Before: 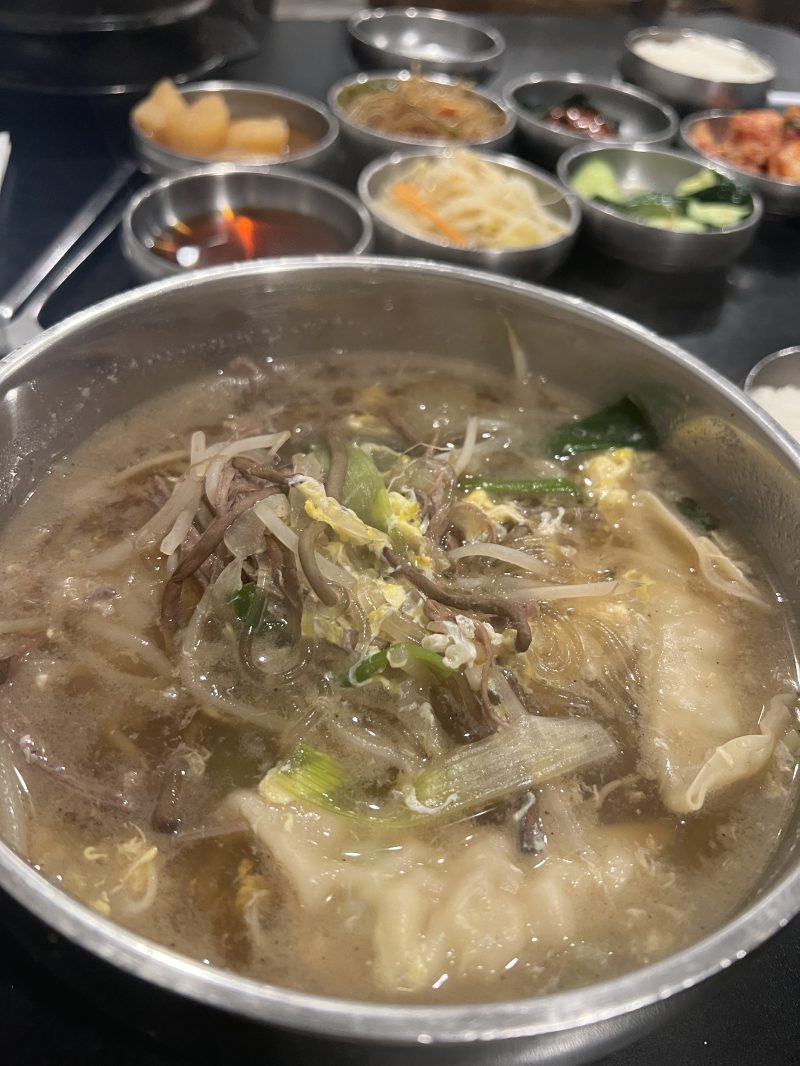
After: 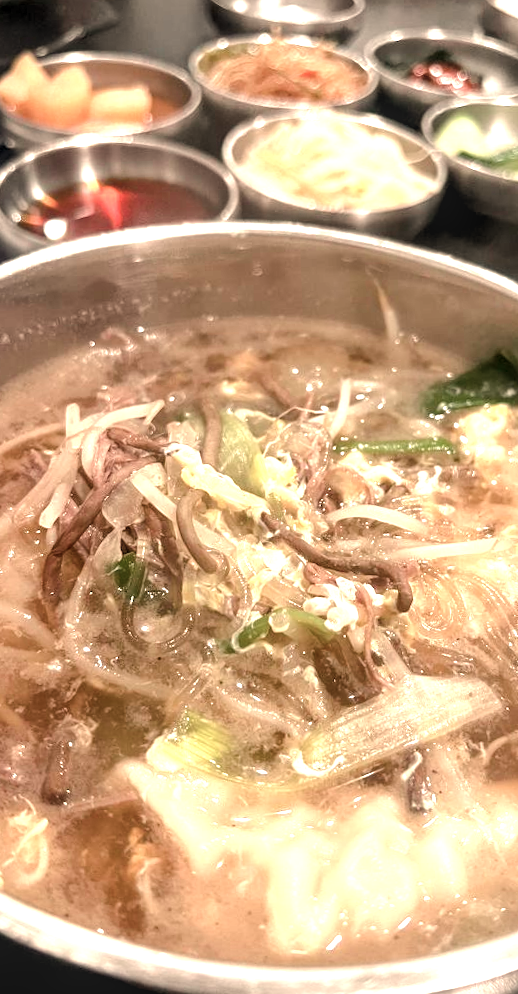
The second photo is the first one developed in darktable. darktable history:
white balance: red 1.123, blue 0.83
rotate and perspective: rotation -2.12°, lens shift (vertical) 0.009, lens shift (horizontal) -0.008, automatic cropping original format, crop left 0.036, crop right 0.964, crop top 0.05, crop bottom 0.959
local contrast: on, module defaults
levels: levels [0.026, 0.507, 0.987]
crop and rotate: left 14.436%, right 18.898%
color balance rgb: global offset › luminance -0.51%, perceptual saturation grading › global saturation 27.53%, perceptual saturation grading › highlights -25%, perceptual saturation grading › shadows 25%, perceptual brilliance grading › highlights 6.62%, perceptual brilliance grading › mid-tones 17.07%, perceptual brilliance grading › shadows -5.23%
exposure: exposure 0.943 EV, compensate highlight preservation false
color contrast: blue-yellow contrast 0.62
